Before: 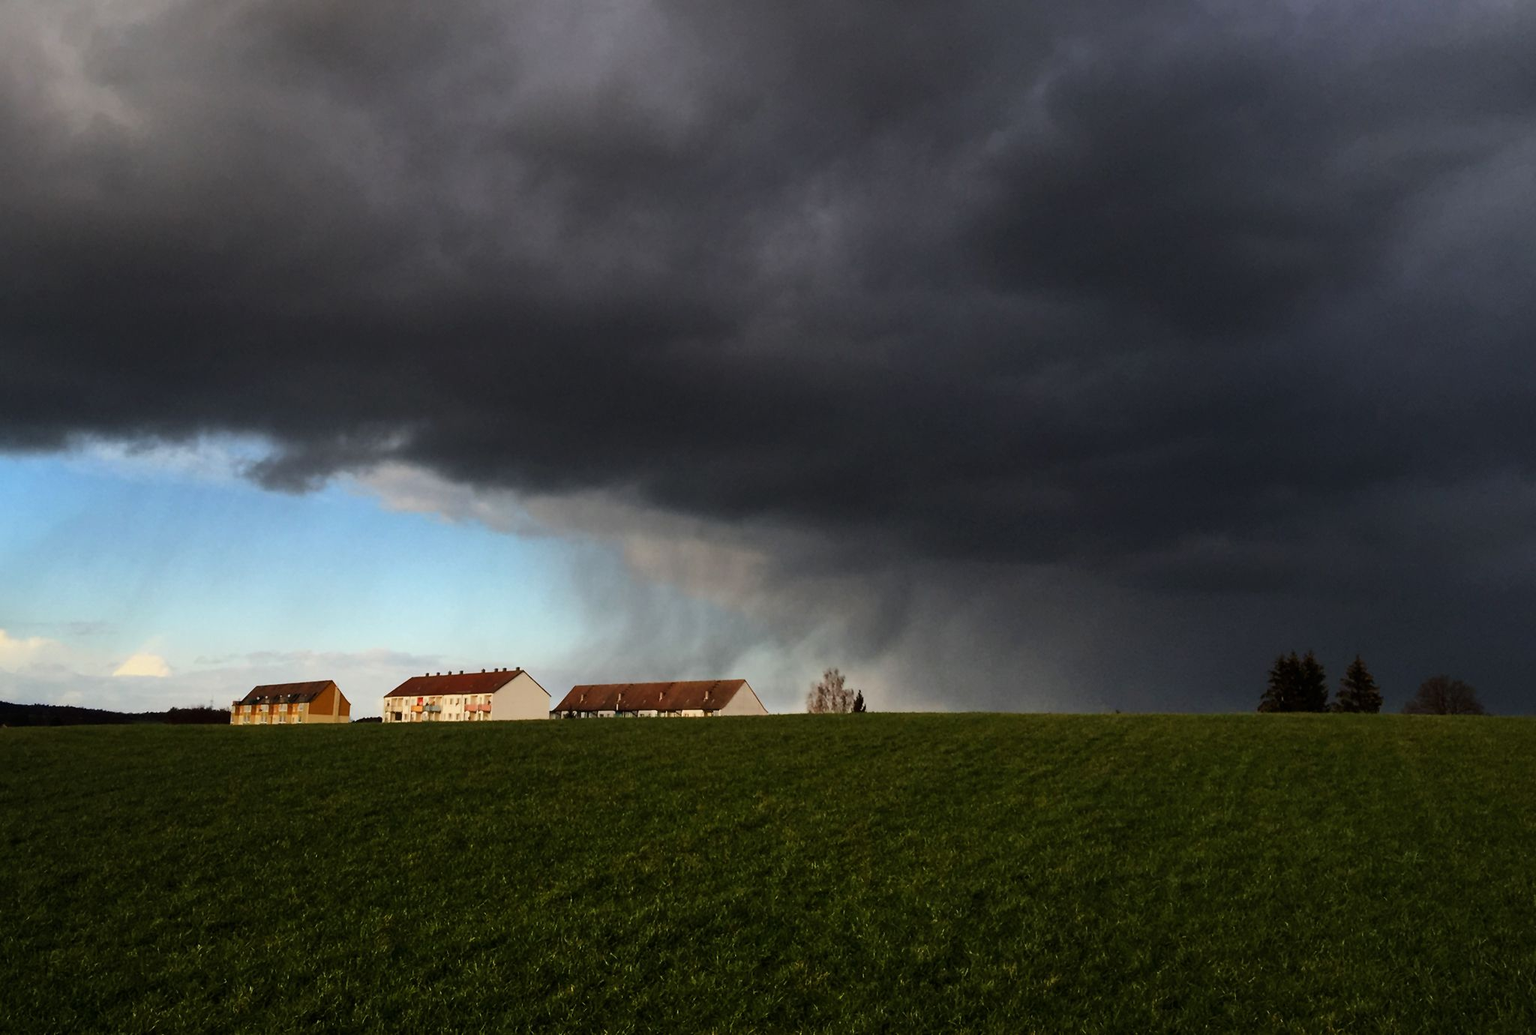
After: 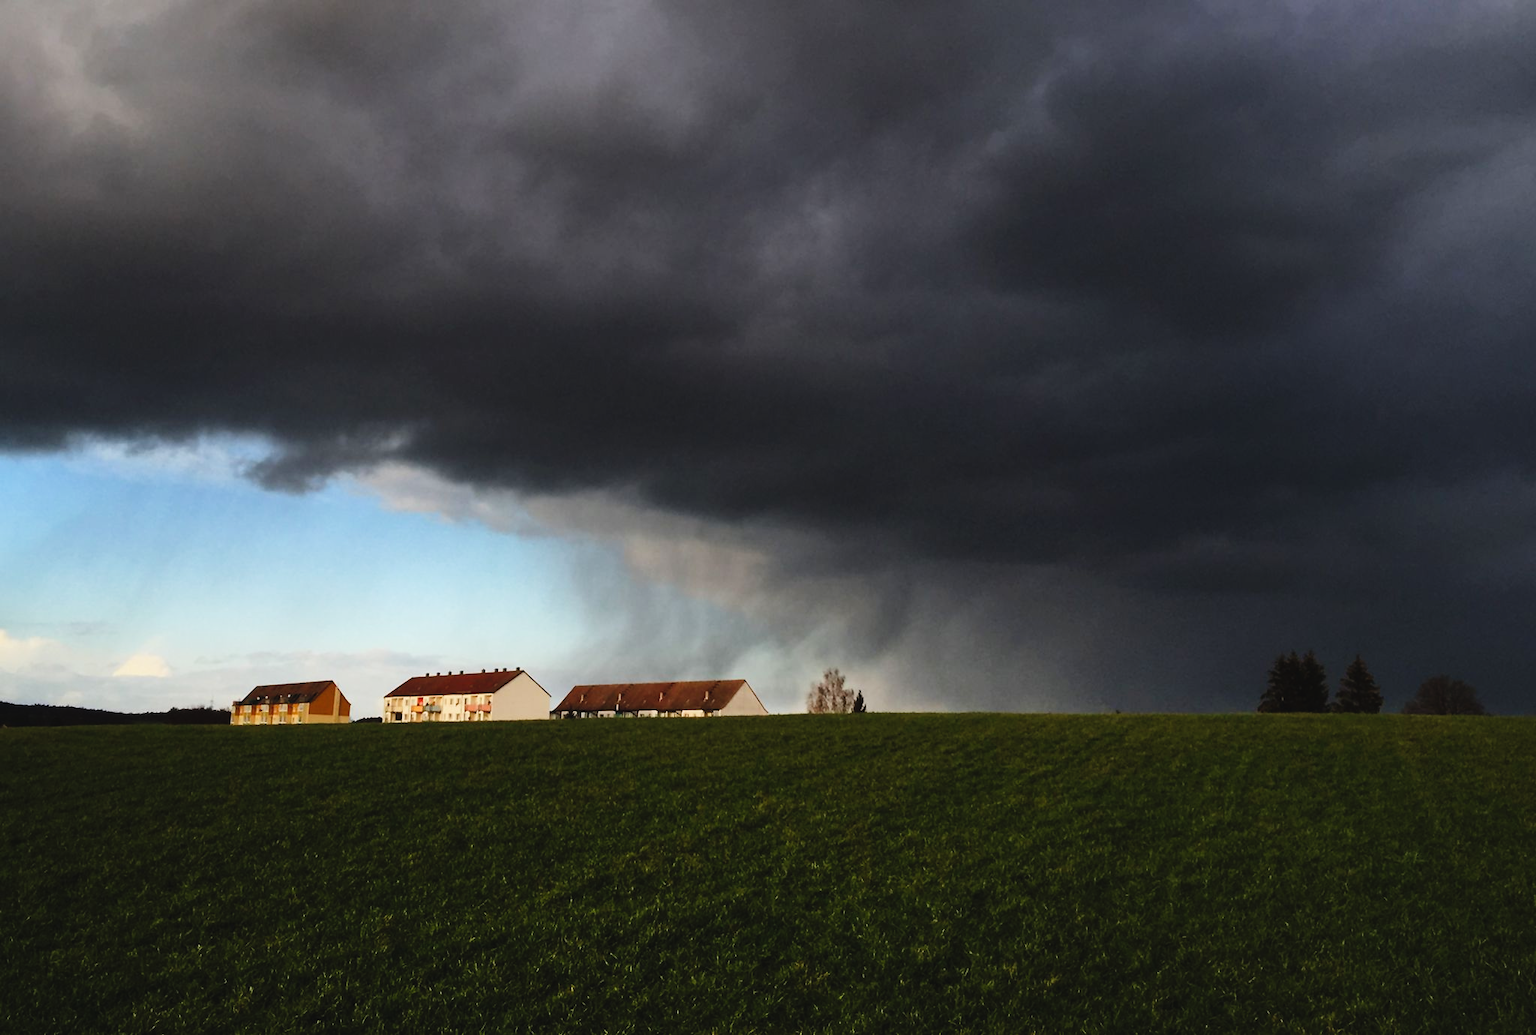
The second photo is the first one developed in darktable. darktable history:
tone curve: curves: ch0 [(0, 0.036) (0.119, 0.115) (0.466, 0.498) (0.715, 0.767) (0.817, 0.865) (1, 0.998)]; ch1 [(0, 0) (0.377, 0.416) (0.44, 0.461) (0.487, 0.49) (0.514, 0.517) (0.536, 0.577) (0.66, 0.724) (1, 1)]; ch2 [(0, 0) (0.38, 0.405) (0.463, 0.443) (0.492, 0.486) (0.526, 0.541) (0.578, 0.598) (0.653, 0.698) (1, 1)], preserve colors none
